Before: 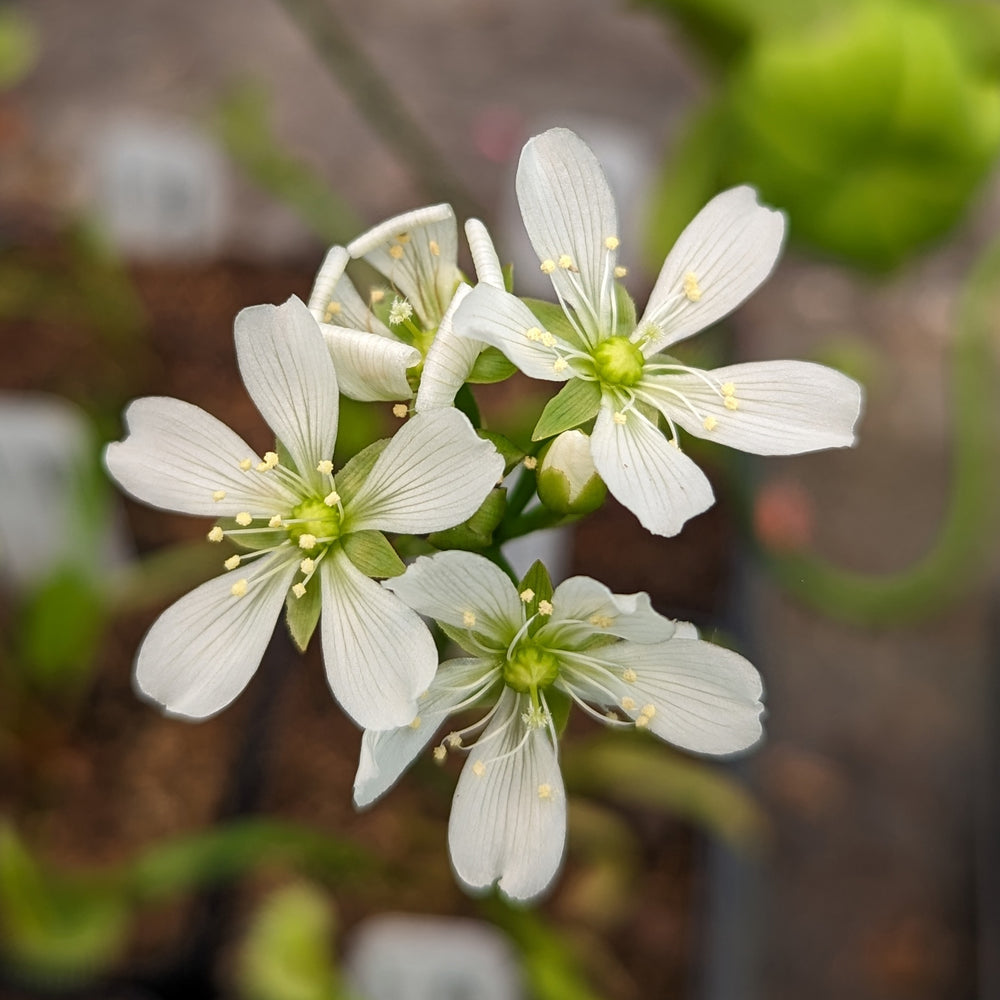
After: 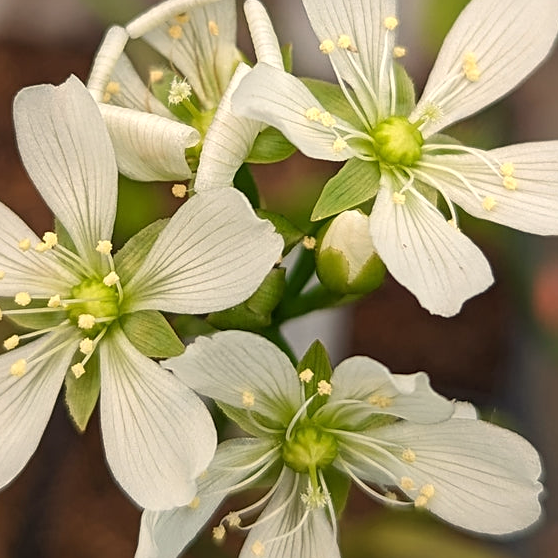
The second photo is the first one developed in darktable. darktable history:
crop and rotate: left 22.13%, top 22.054%, right 22.026%, bottom 22.102%
white balance: red 1.045, blue 0.932
sharpen: amount 0.2
